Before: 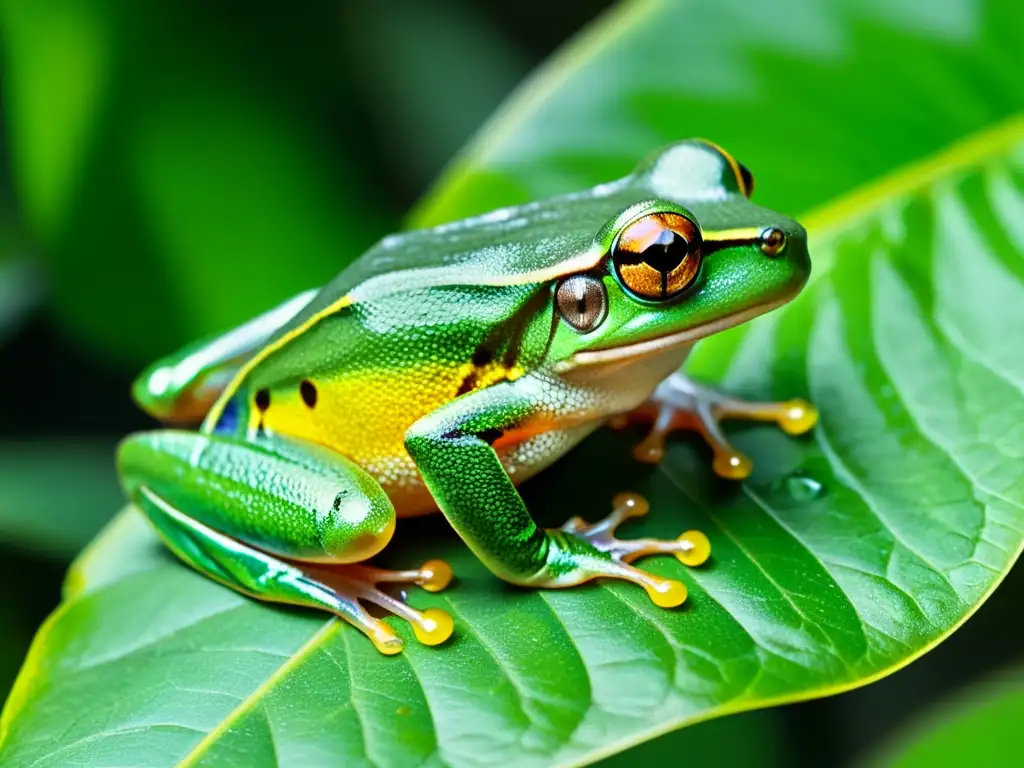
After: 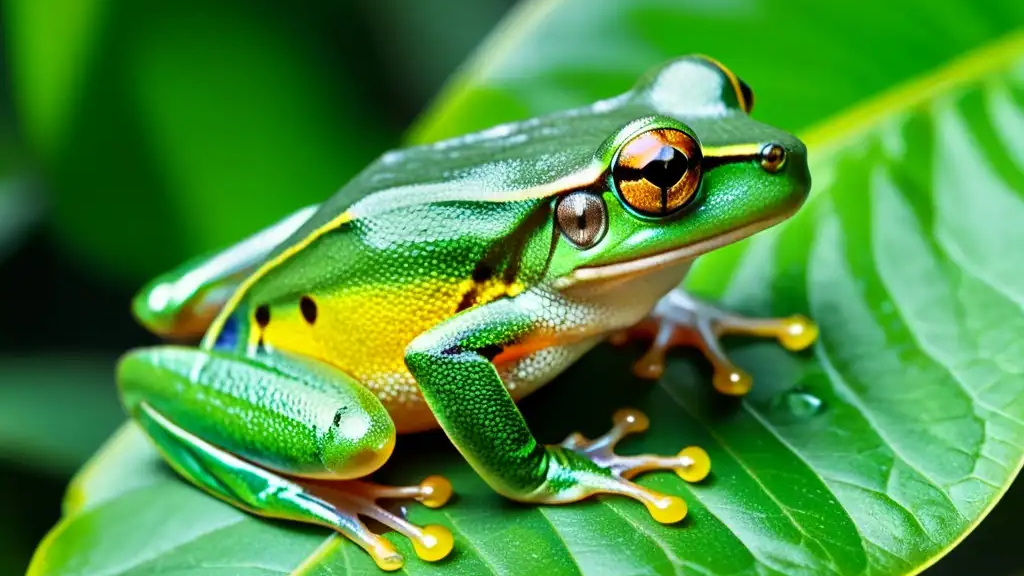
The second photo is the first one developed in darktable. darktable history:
crop: top 11.034%, bottom 13.878%
